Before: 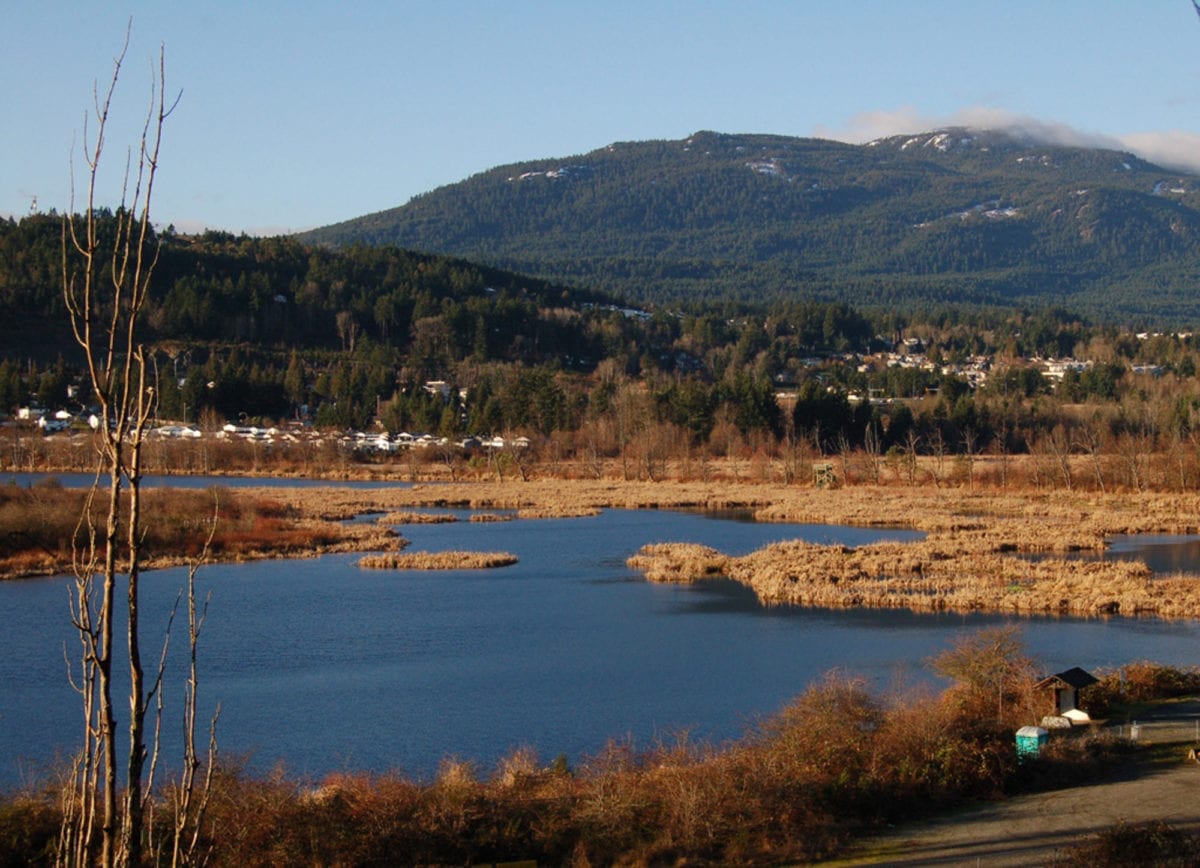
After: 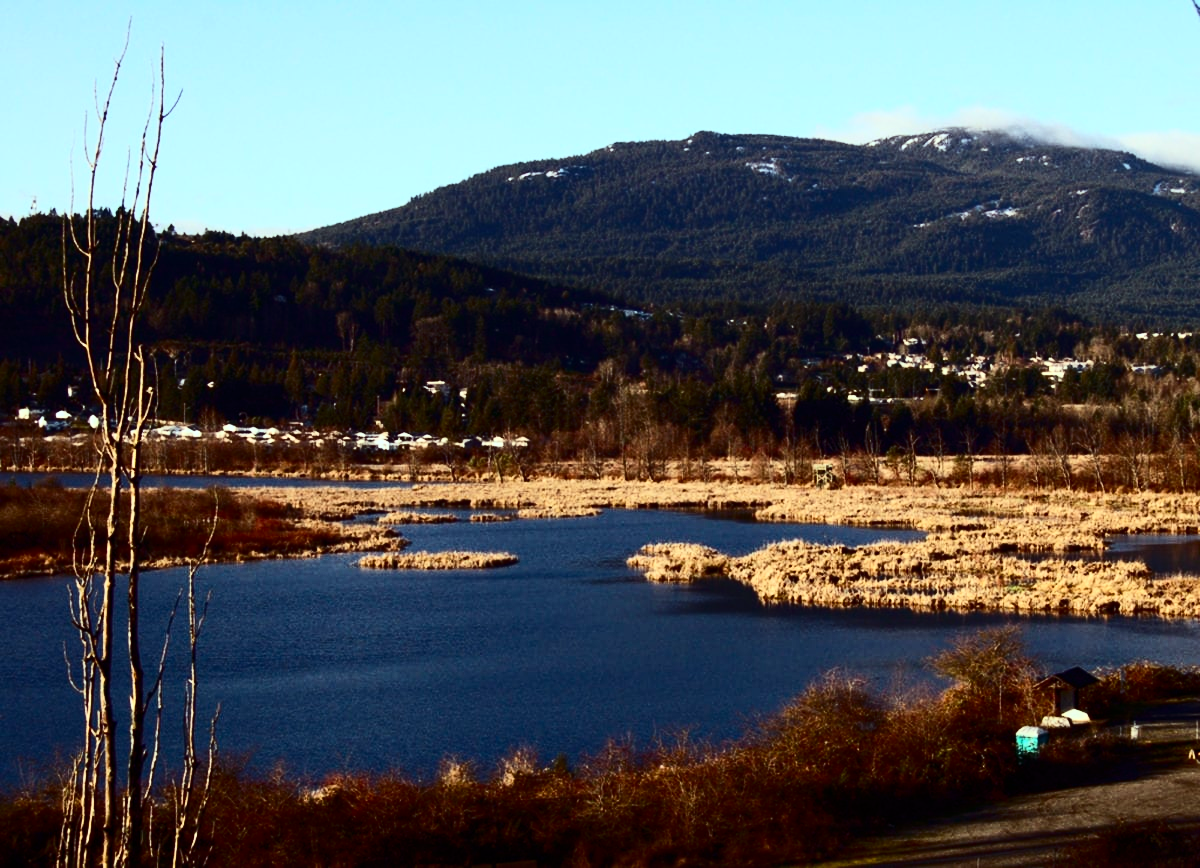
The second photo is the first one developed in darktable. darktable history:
contrast brightness saturation: contrast 0.5, saturation -0.1
color balance rgb: shadows lift › luminance 0.49%, shadows lift › chroma 6.83%, shadows lift › hue 300.29°, power › hue 208.98°, highlights gain › luminance 20.24%, highlights gain › chroma 2.73%, highlights gain › hue 173.85°, perceptual saturation grading › global saturation 18.05%
